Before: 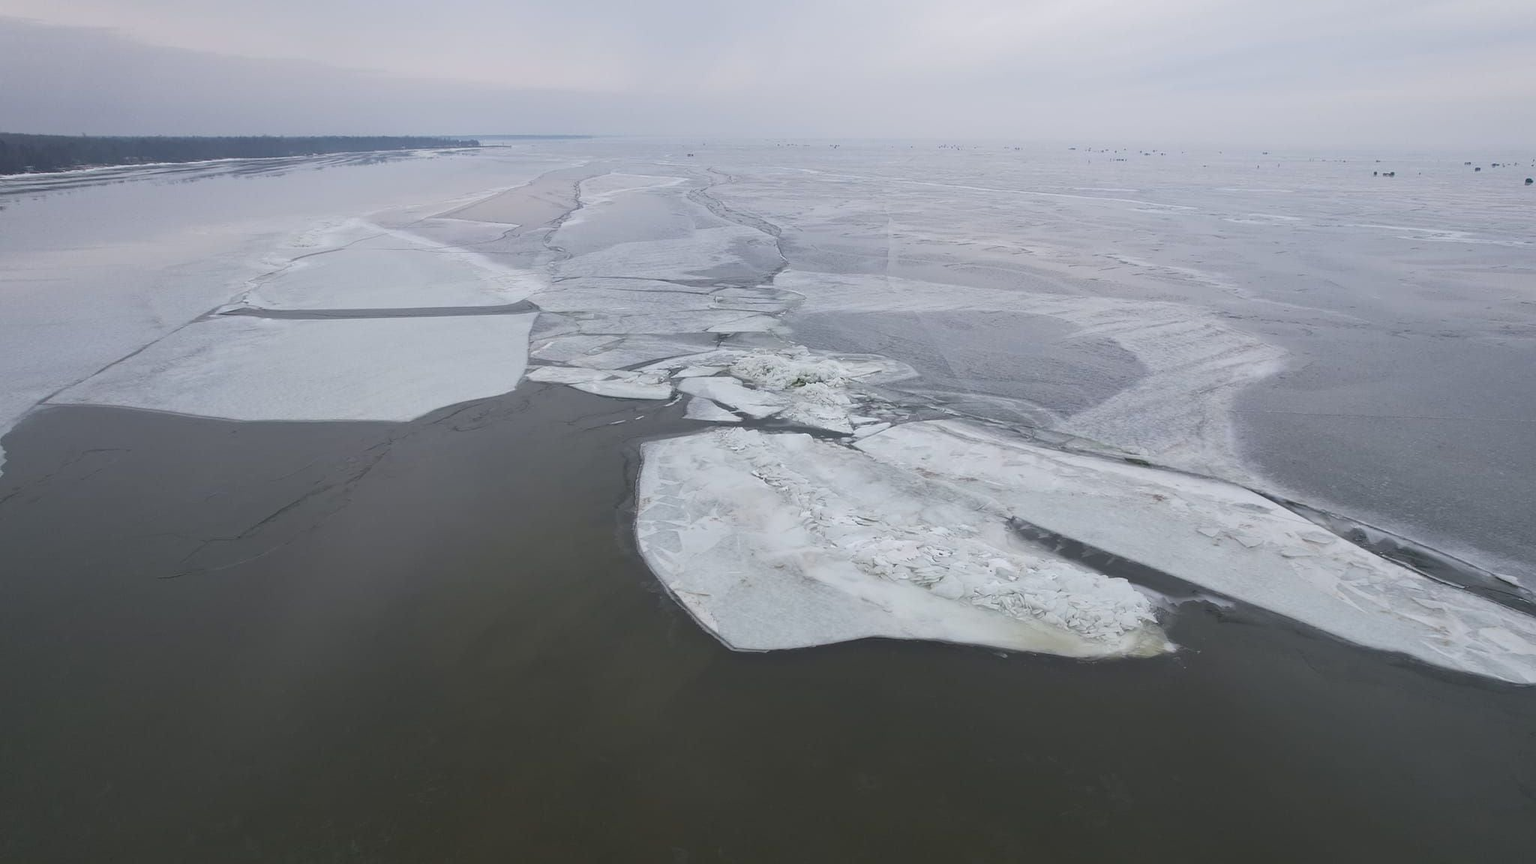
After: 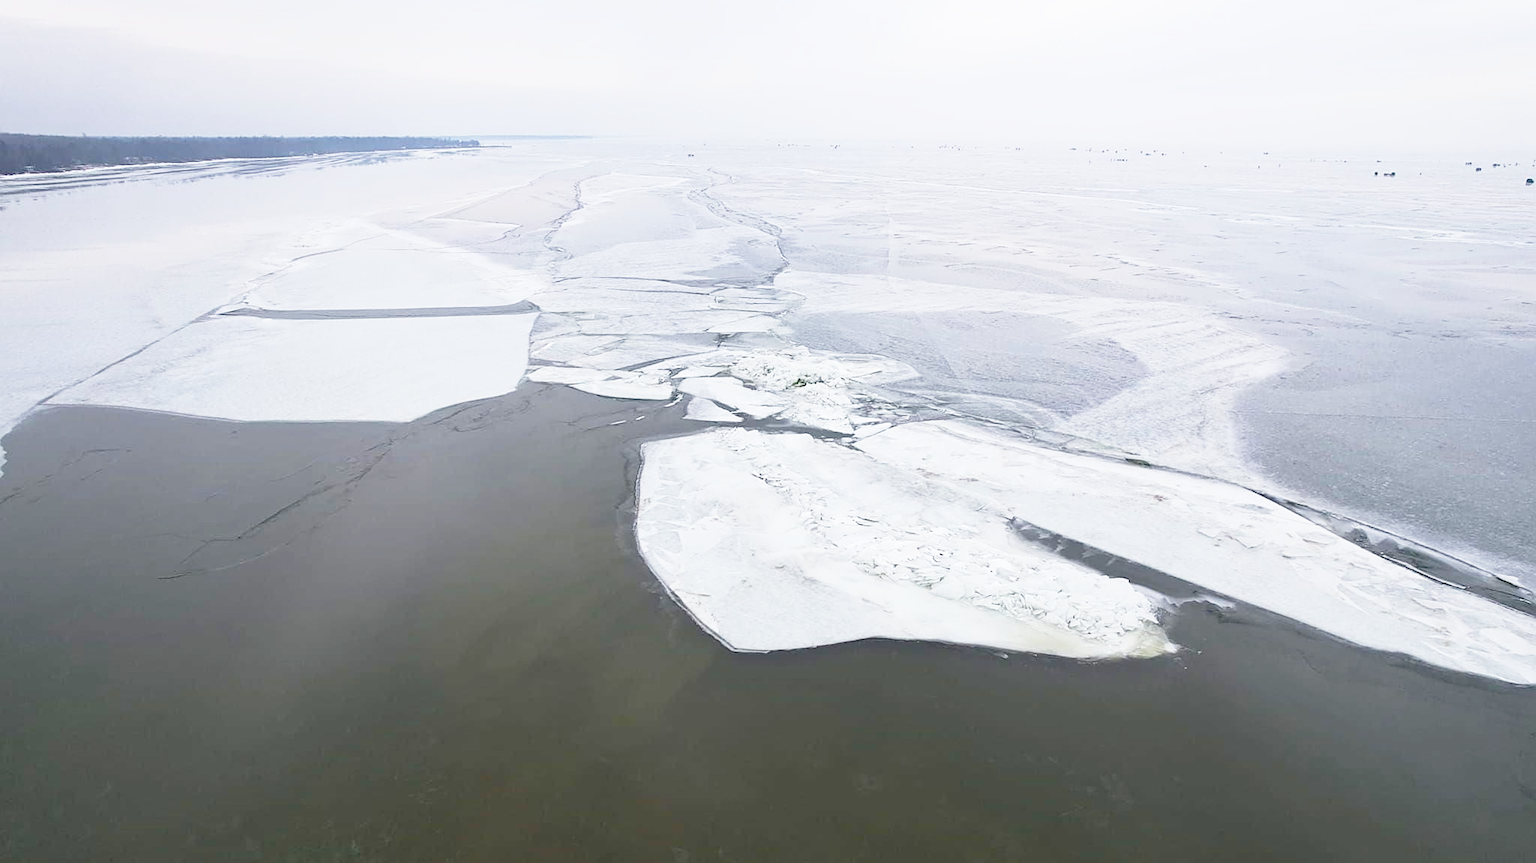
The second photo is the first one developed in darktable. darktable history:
crop: left 0.032%
sharpen: on, module defaults
base curve: curves: ch0 [(0, 0) (0.012, 0.01) (0.073, 0.168) (0.31, 0.711) (0.645, 0.957) (1, 1)], preserve colors none
